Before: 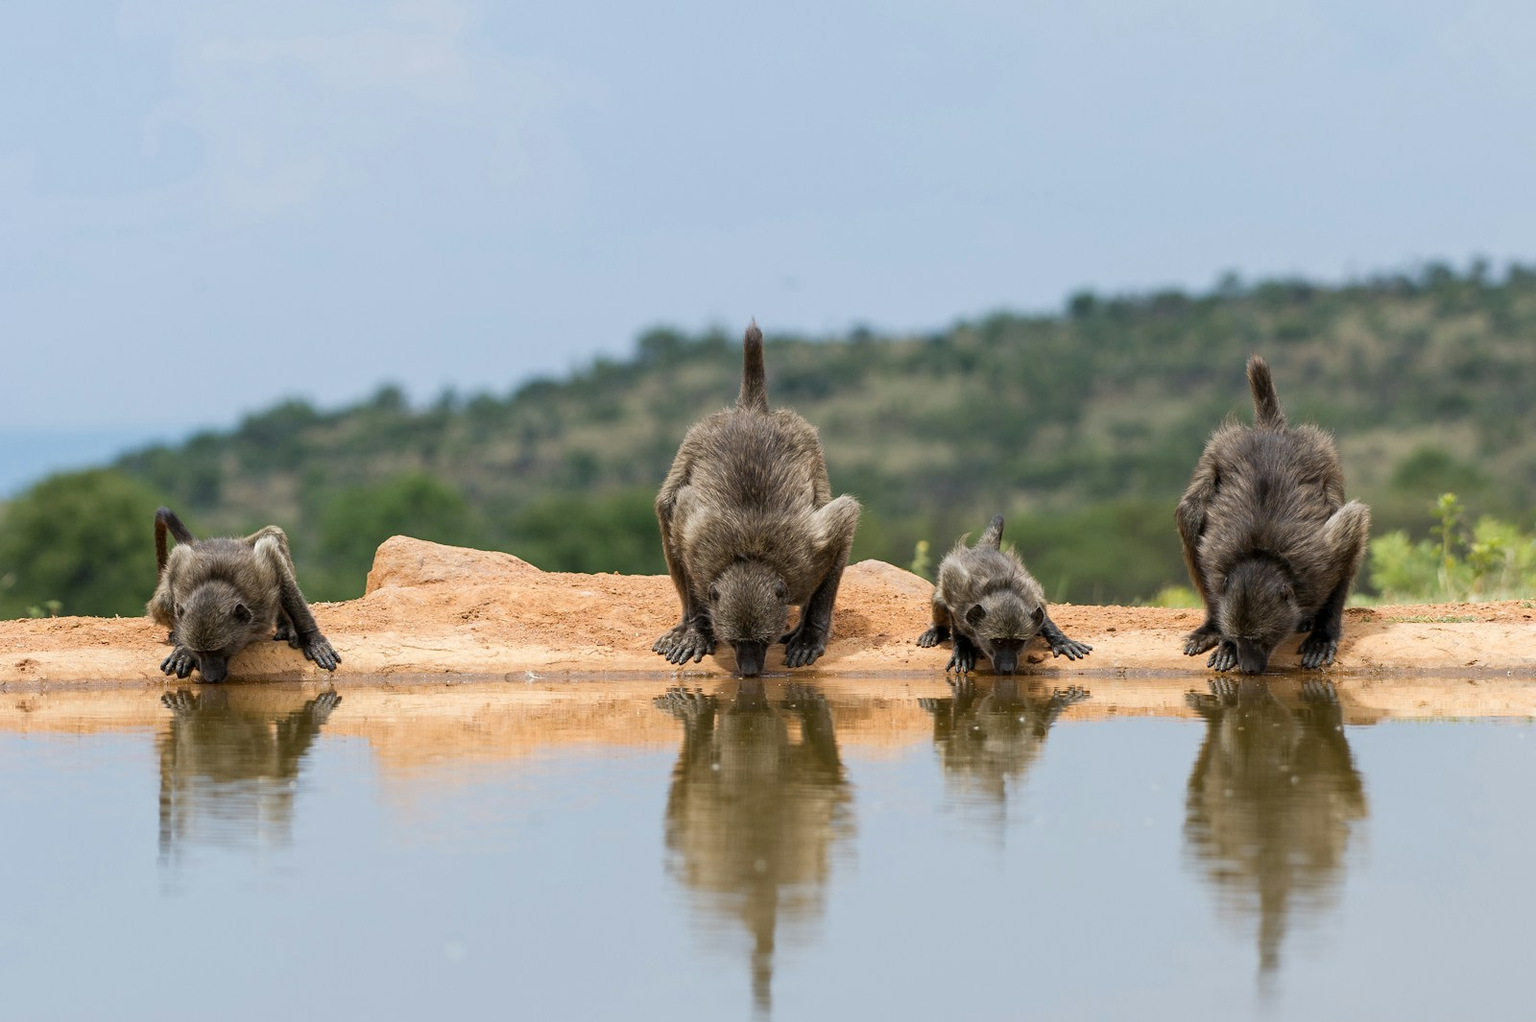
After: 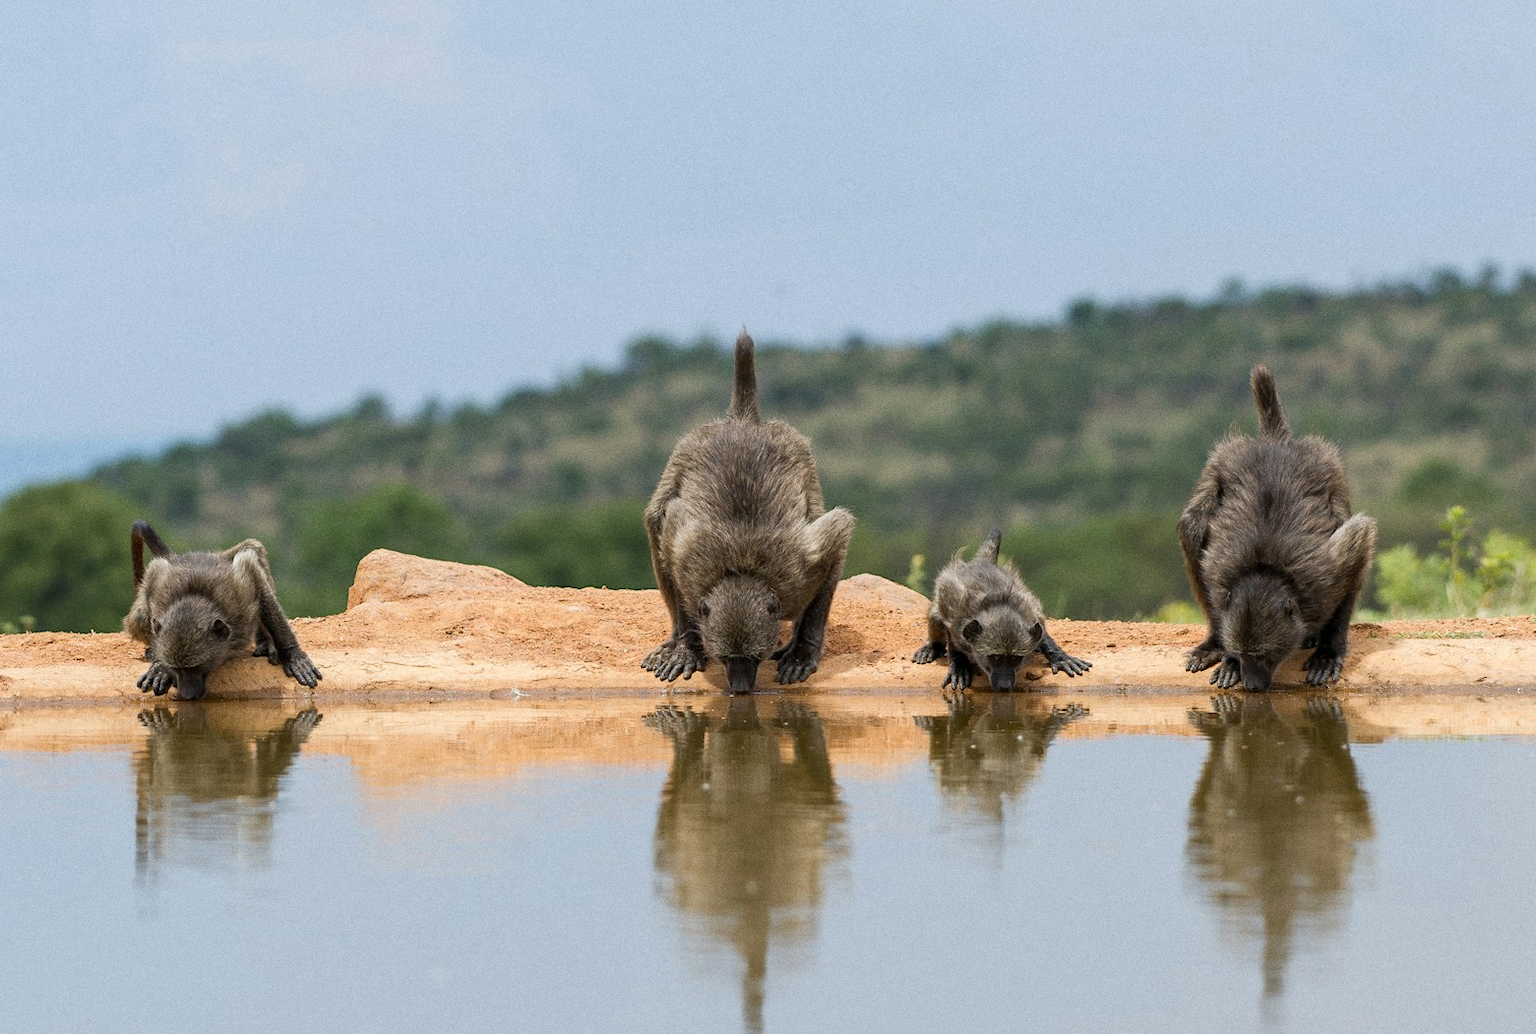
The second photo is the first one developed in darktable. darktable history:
grain: coarseness 0.09 ISO
crop and rotate: left 1.774%, right 0.633%, bottom 1.28%
